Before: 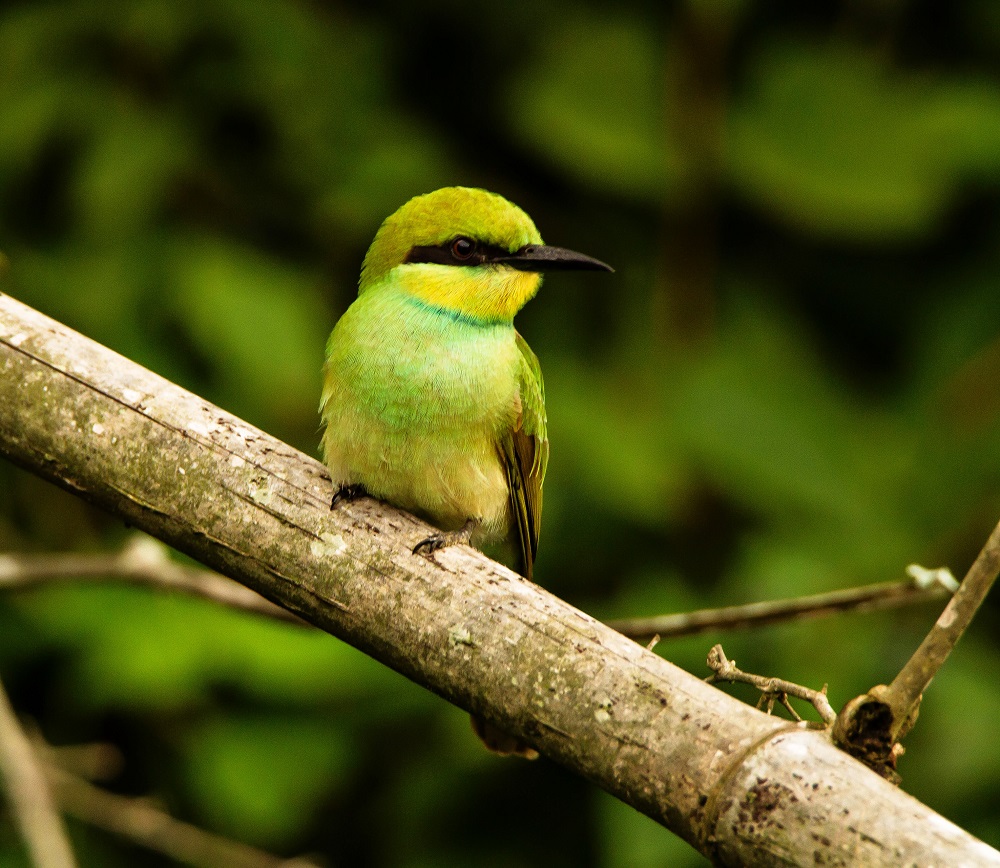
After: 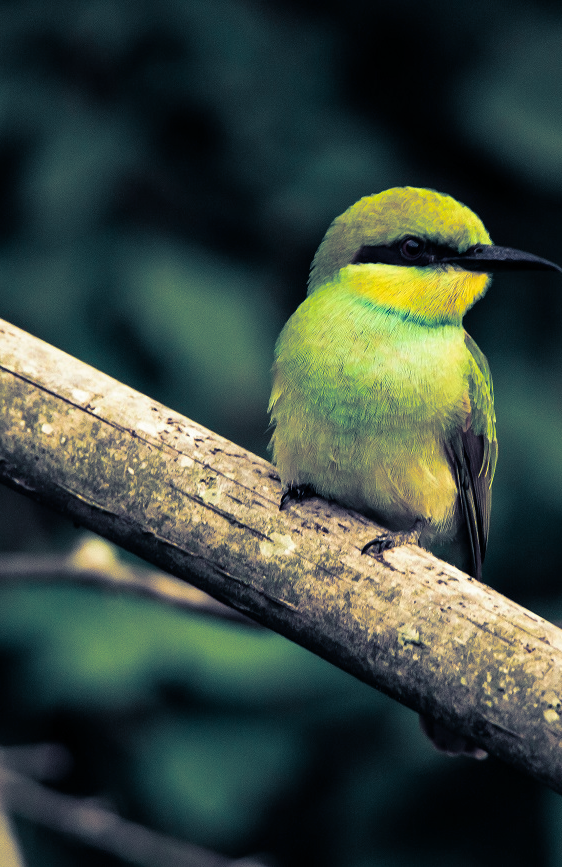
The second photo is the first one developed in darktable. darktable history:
crop: left 5.114%, right 38.589%
split-toning: shadows › hue 226.8°, shadows › saturation 0.84
